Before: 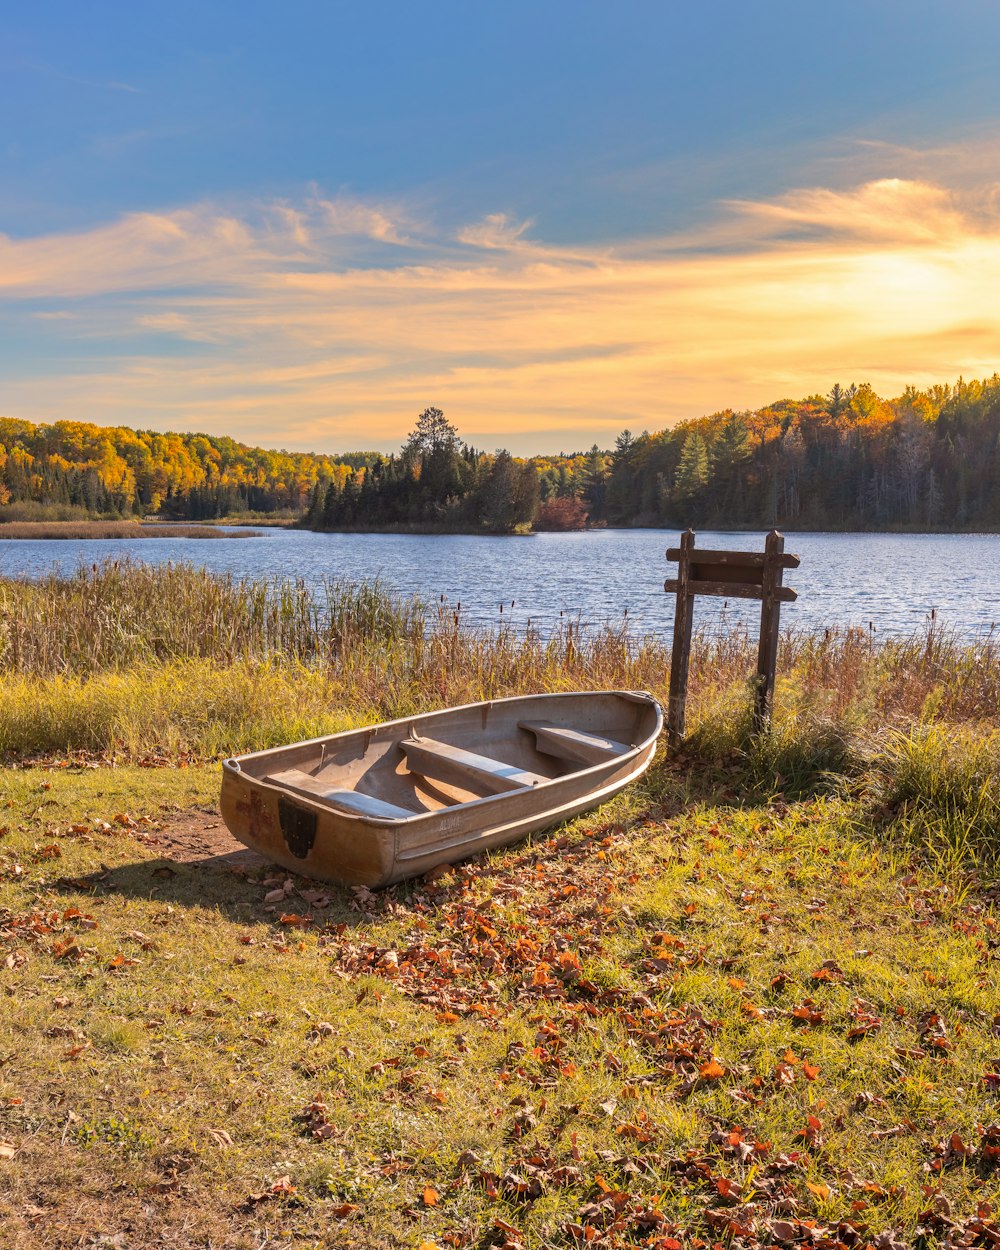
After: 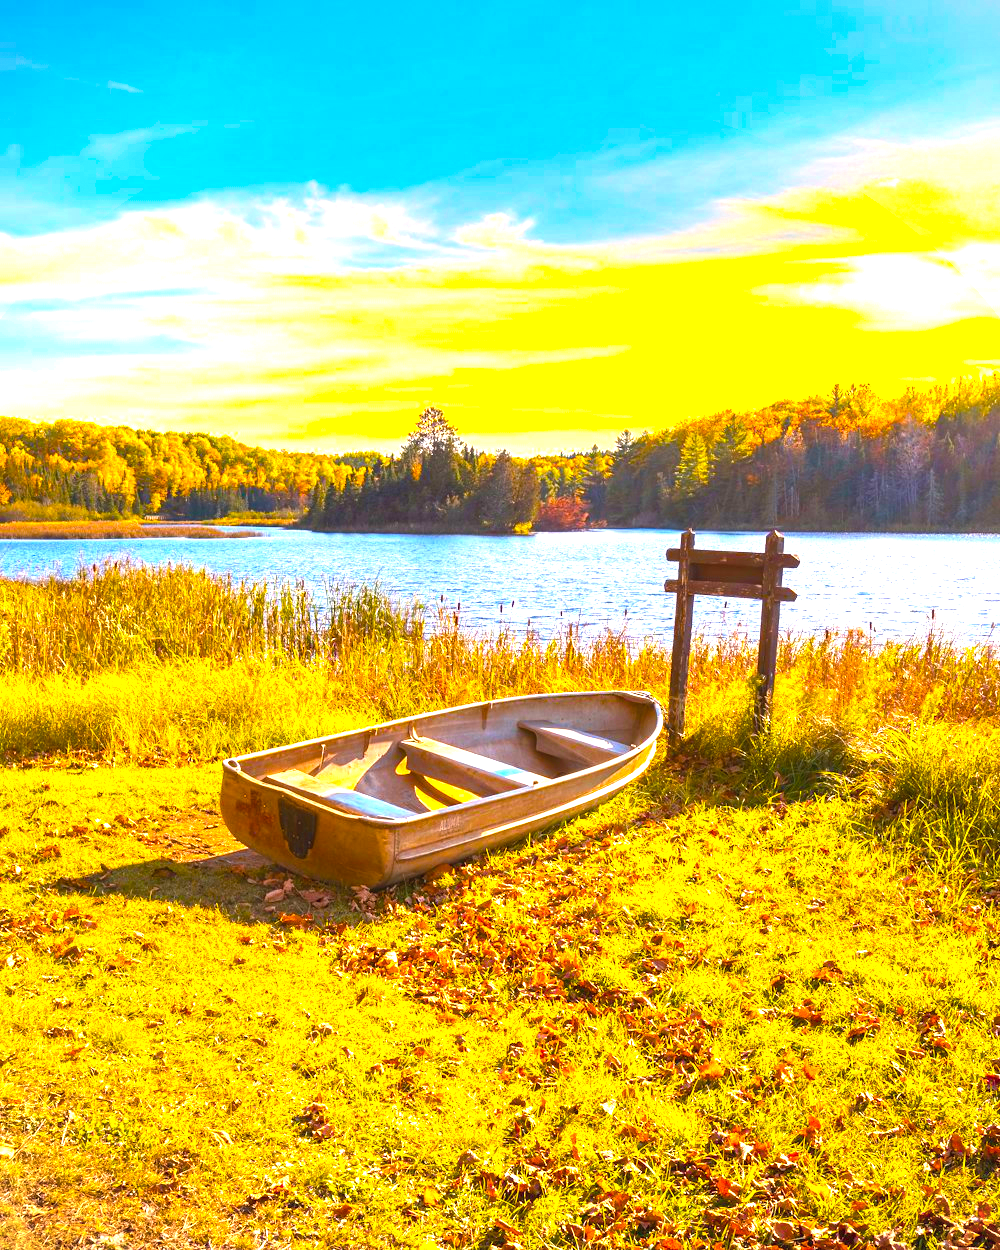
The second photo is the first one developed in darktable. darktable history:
shadows and highlights: shadows 43.06, highlights 6.94
exposure: black level correction -0.002, exposure 0.54 EV, compensate highlight preservation false
vignetting: fall-off start 97.28%, fall-off radius 79%, brightness -0.462, saturation -0.3, width/height ratio 1.114, dithering 8-bit output, unbound false
color balance rgb: linear chroma grading › global chroma 25%, perceptual saturation grading › global saturation 40%, perceptual brilliance grading › global brilliance 30%, global vibrance 40%
